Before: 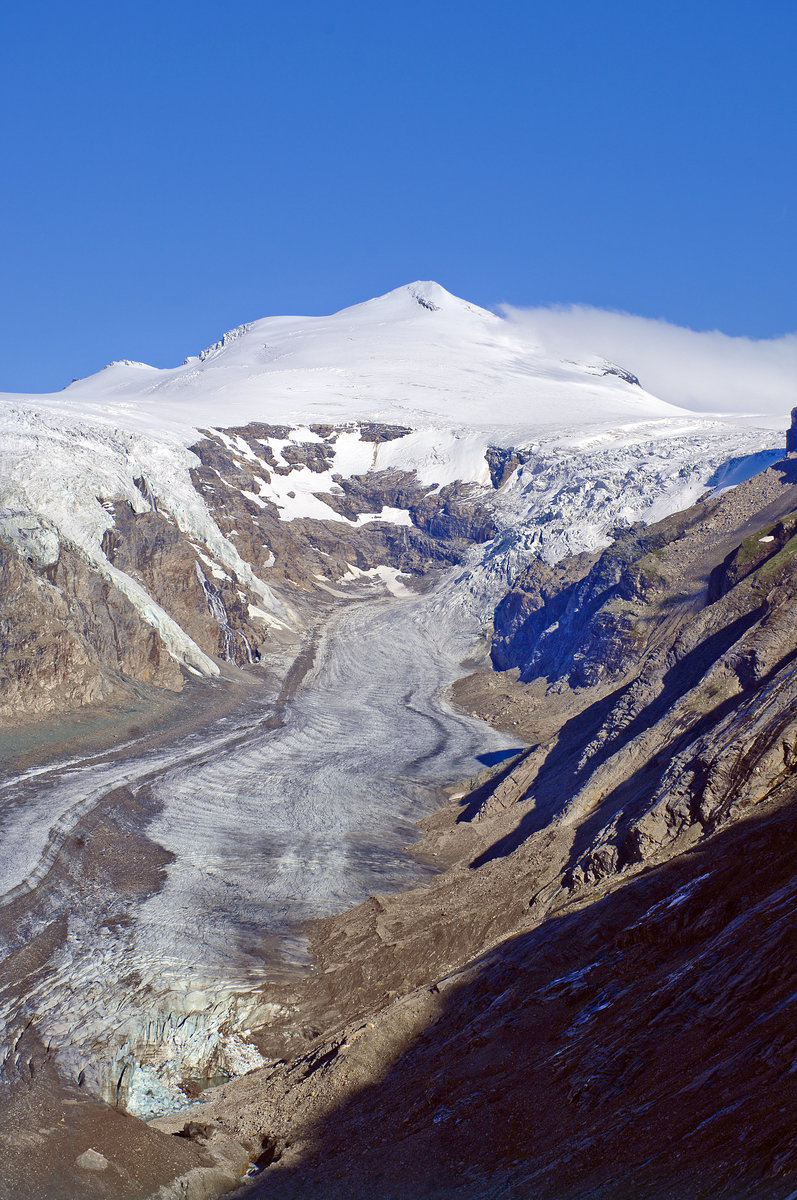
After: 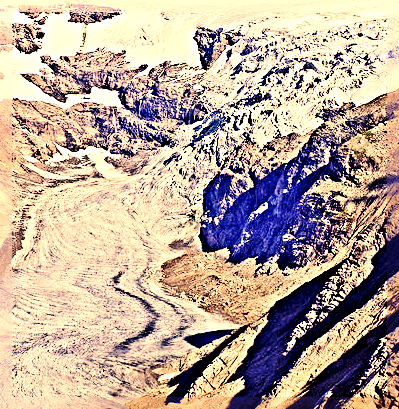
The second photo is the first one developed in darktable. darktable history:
sharpen: radius 6.294, amount 1.788, threshold 0.143
crop: left 36.637%, top 34.952%, right 13.214%, bottom 30.942%
tone equalizer: -8 EV -0.754 EV, -7 EV -0.717 EV, -6 EV -0.609 EV, -5 EV -0.365 EV, -3 EV 0.391 EV, -2 EV 0.6 EV, -1 EV 0.694 EV, +0 EV 0.765 EV
color correction: highlights a* 14.91, highlights b* 32.05
base curve: curves: ch0 [(0, 0) (0.032, 0.025) (0.121, 0.166) (0.206, 0.329) (0.605, 0.79) (1, 1)], preserve colors none
exposure: exposure -0.004 EV, compensate highlight preservation false
shadows and highlights: shadows -71.09, highlights 34.13, soften with gaussian
